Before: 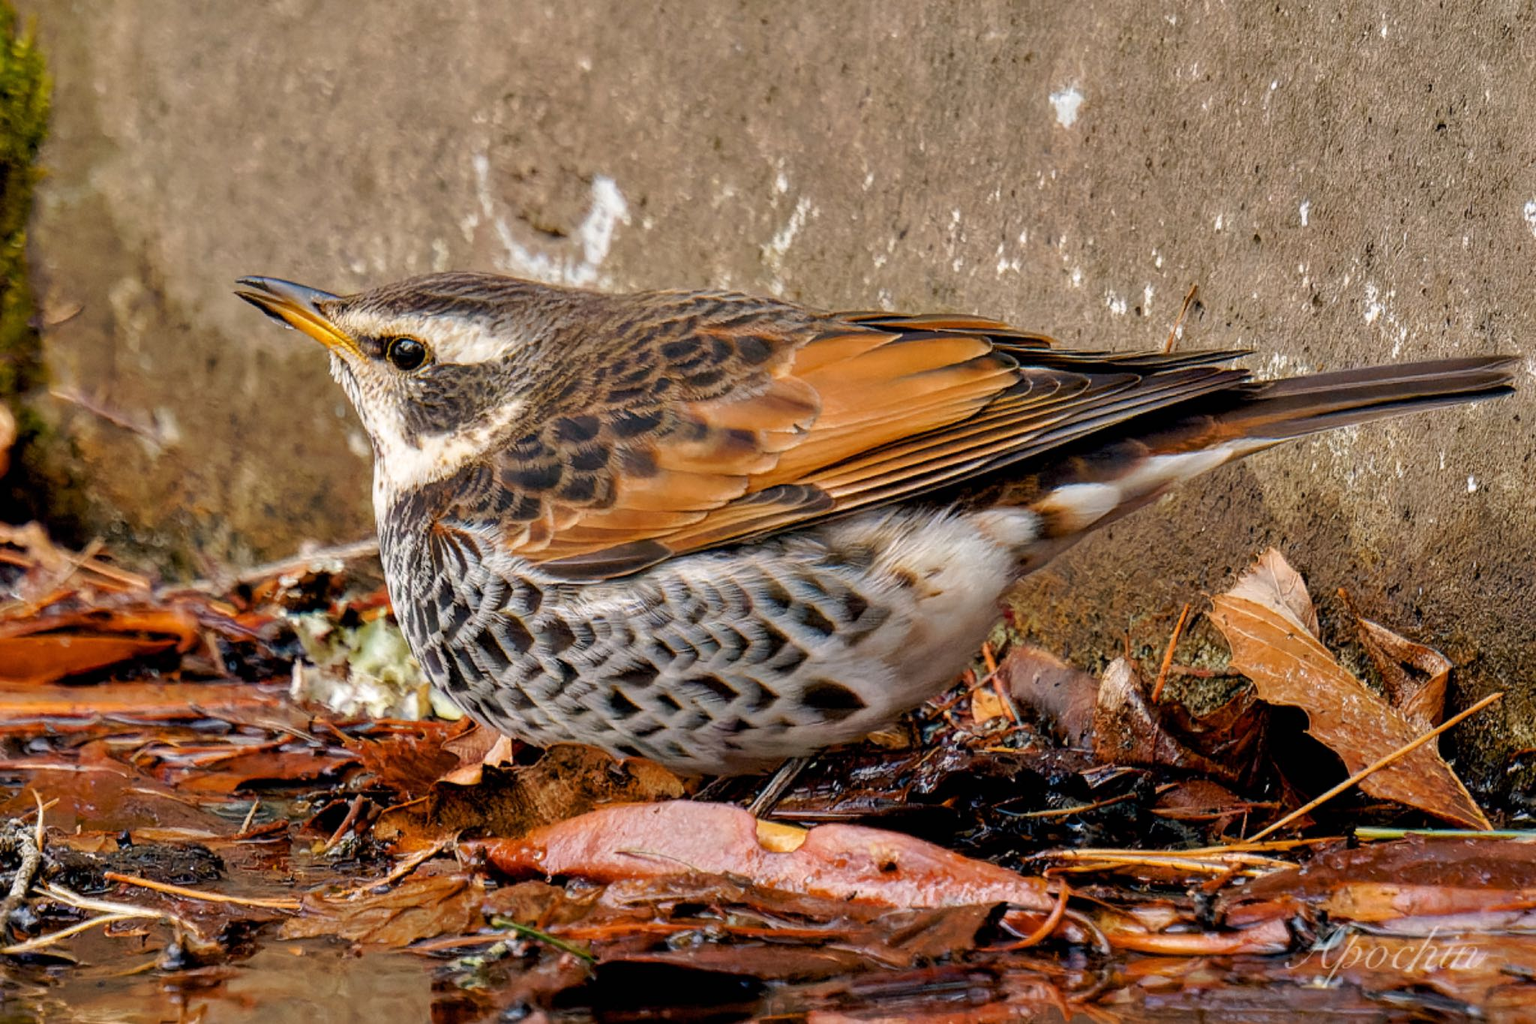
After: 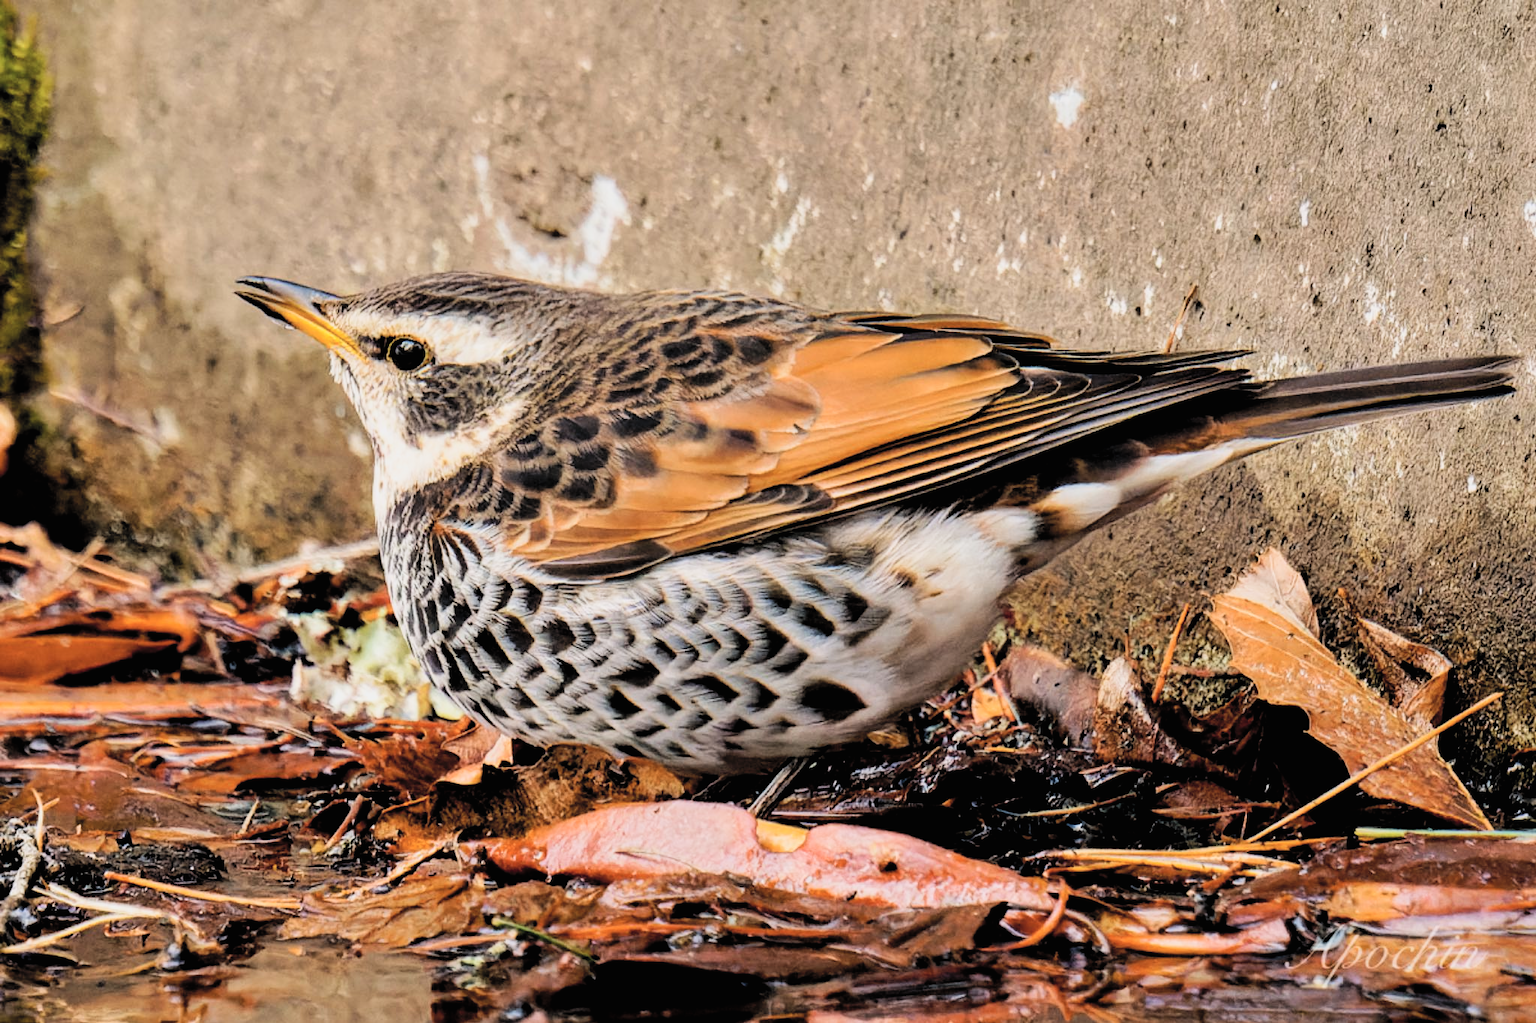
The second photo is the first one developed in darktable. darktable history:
contrast brightness saturation: contrast 0.136, brightness 0.229
filmic rgb: black relative exposure -5.09 EV, white relative exposure 3.97 EV, threshold 2.95 EV, hardness 2.9, contrast 1.298, highlights saturation mix -31.45%, enable highlight reconstruction true
